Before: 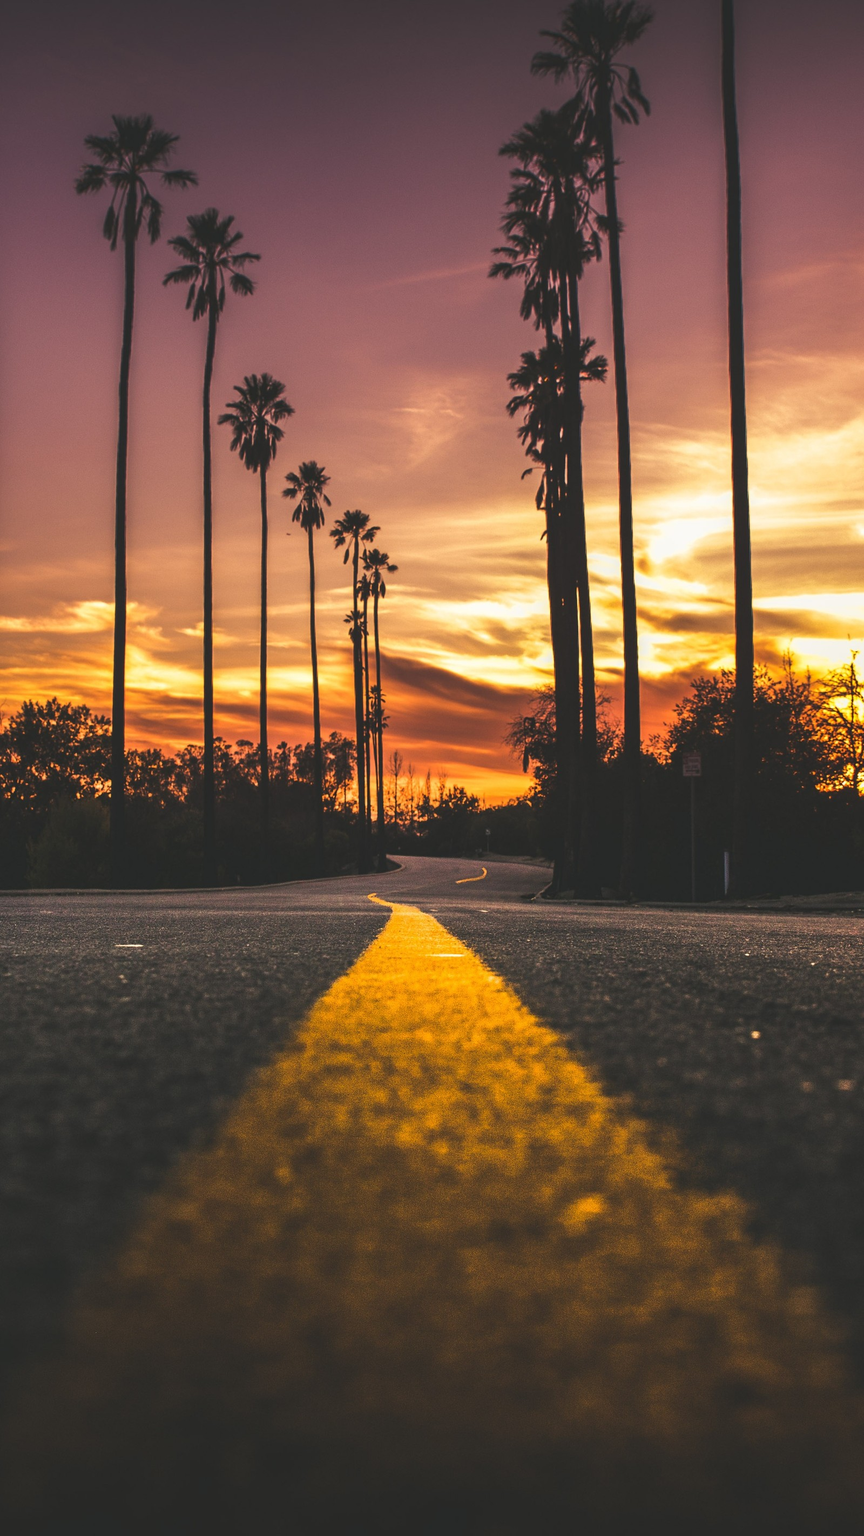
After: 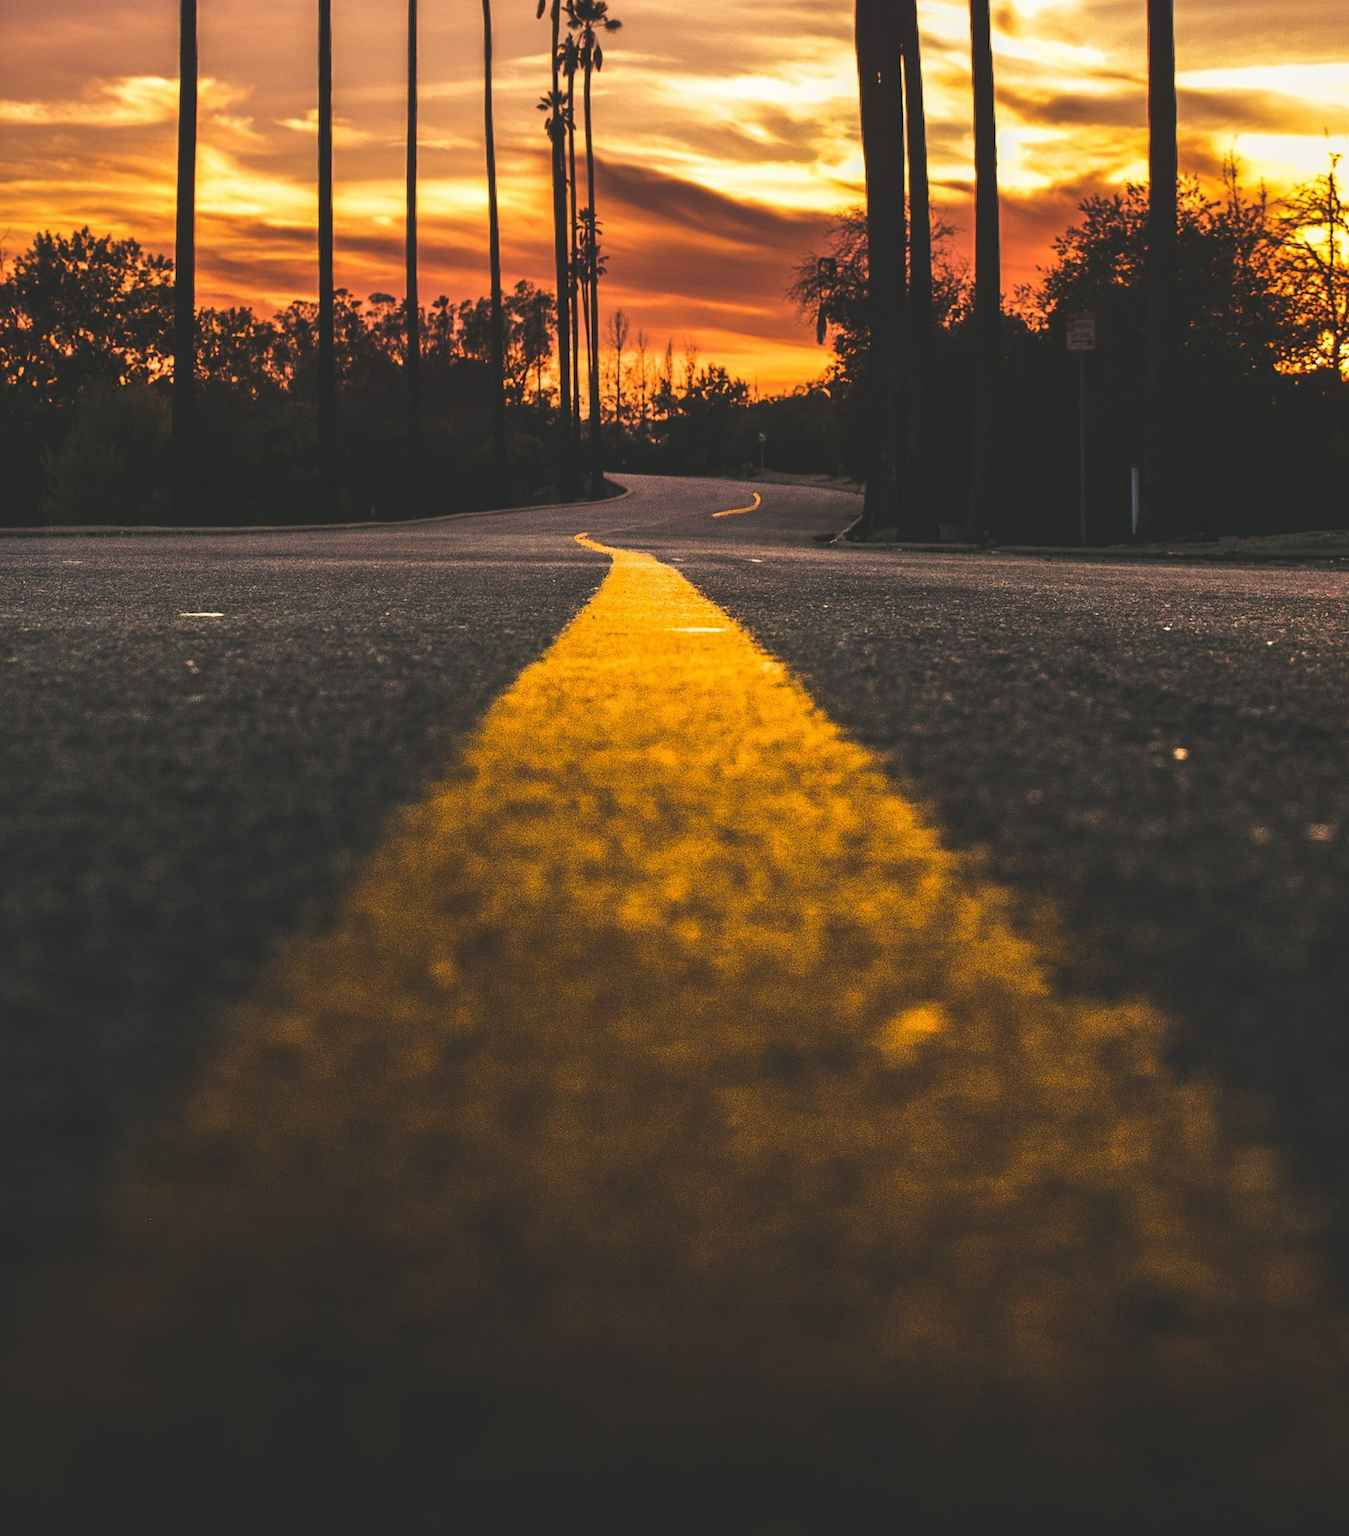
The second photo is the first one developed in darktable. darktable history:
crop and rotate: top 35.975%
